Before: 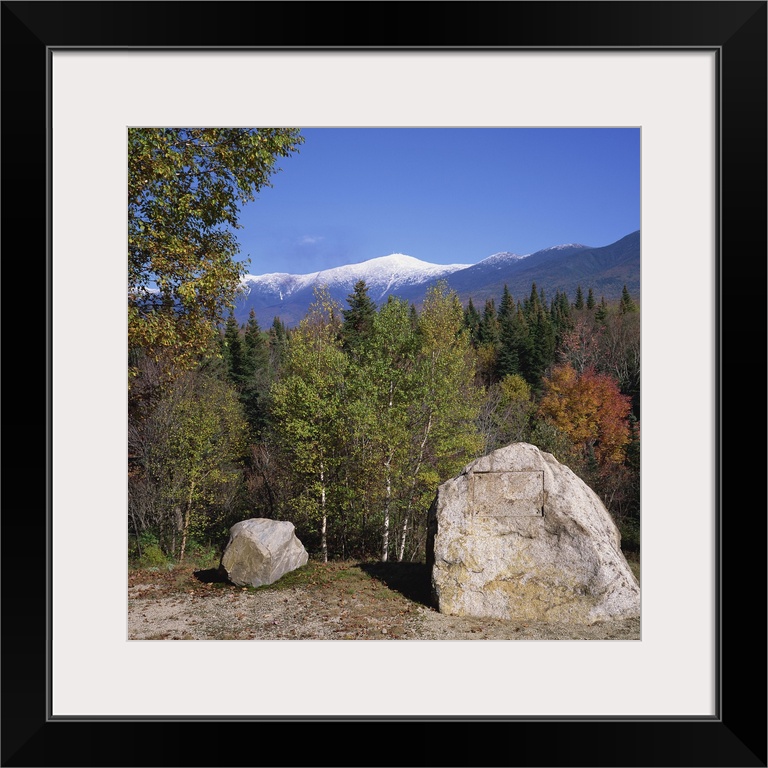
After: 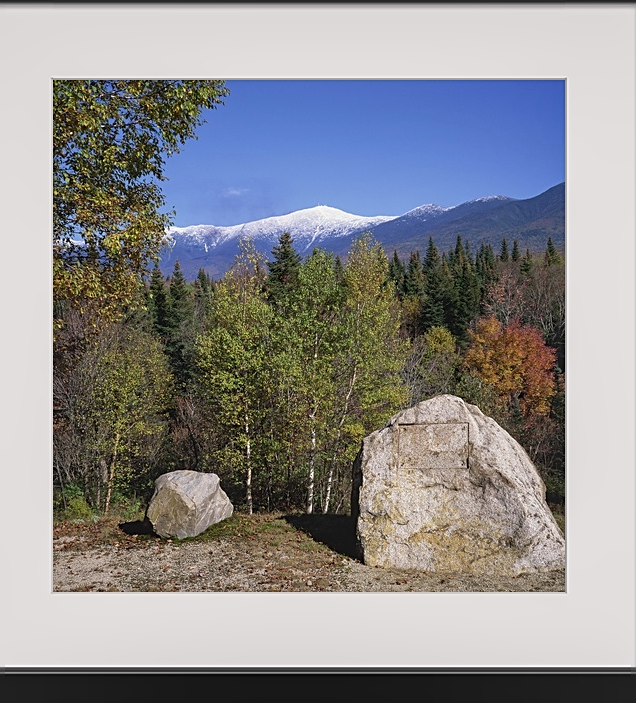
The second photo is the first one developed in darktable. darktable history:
local contrast: detail 110%
crop: left 9.807%, top 6.259%, right 7.334%, bottom 2.177%
shadows and highlights: shadows 37.27, highlights -28.18, soften with gaussian
sharpen: on, module defaults
